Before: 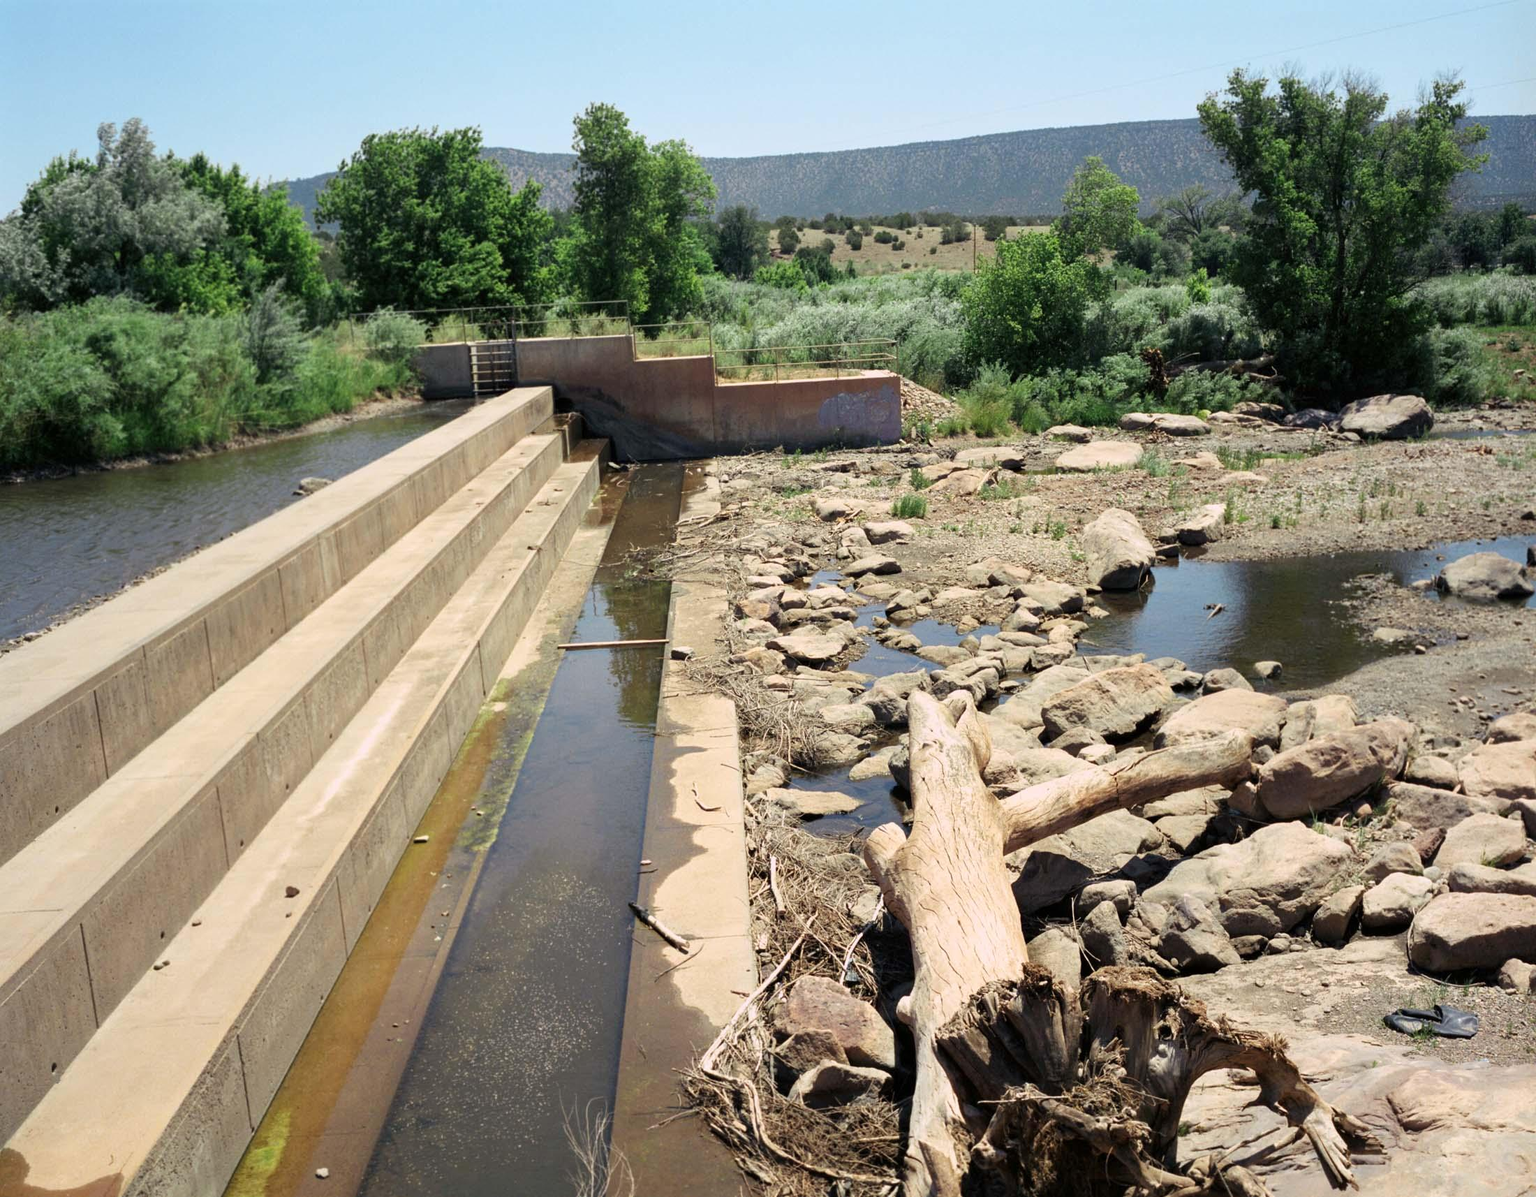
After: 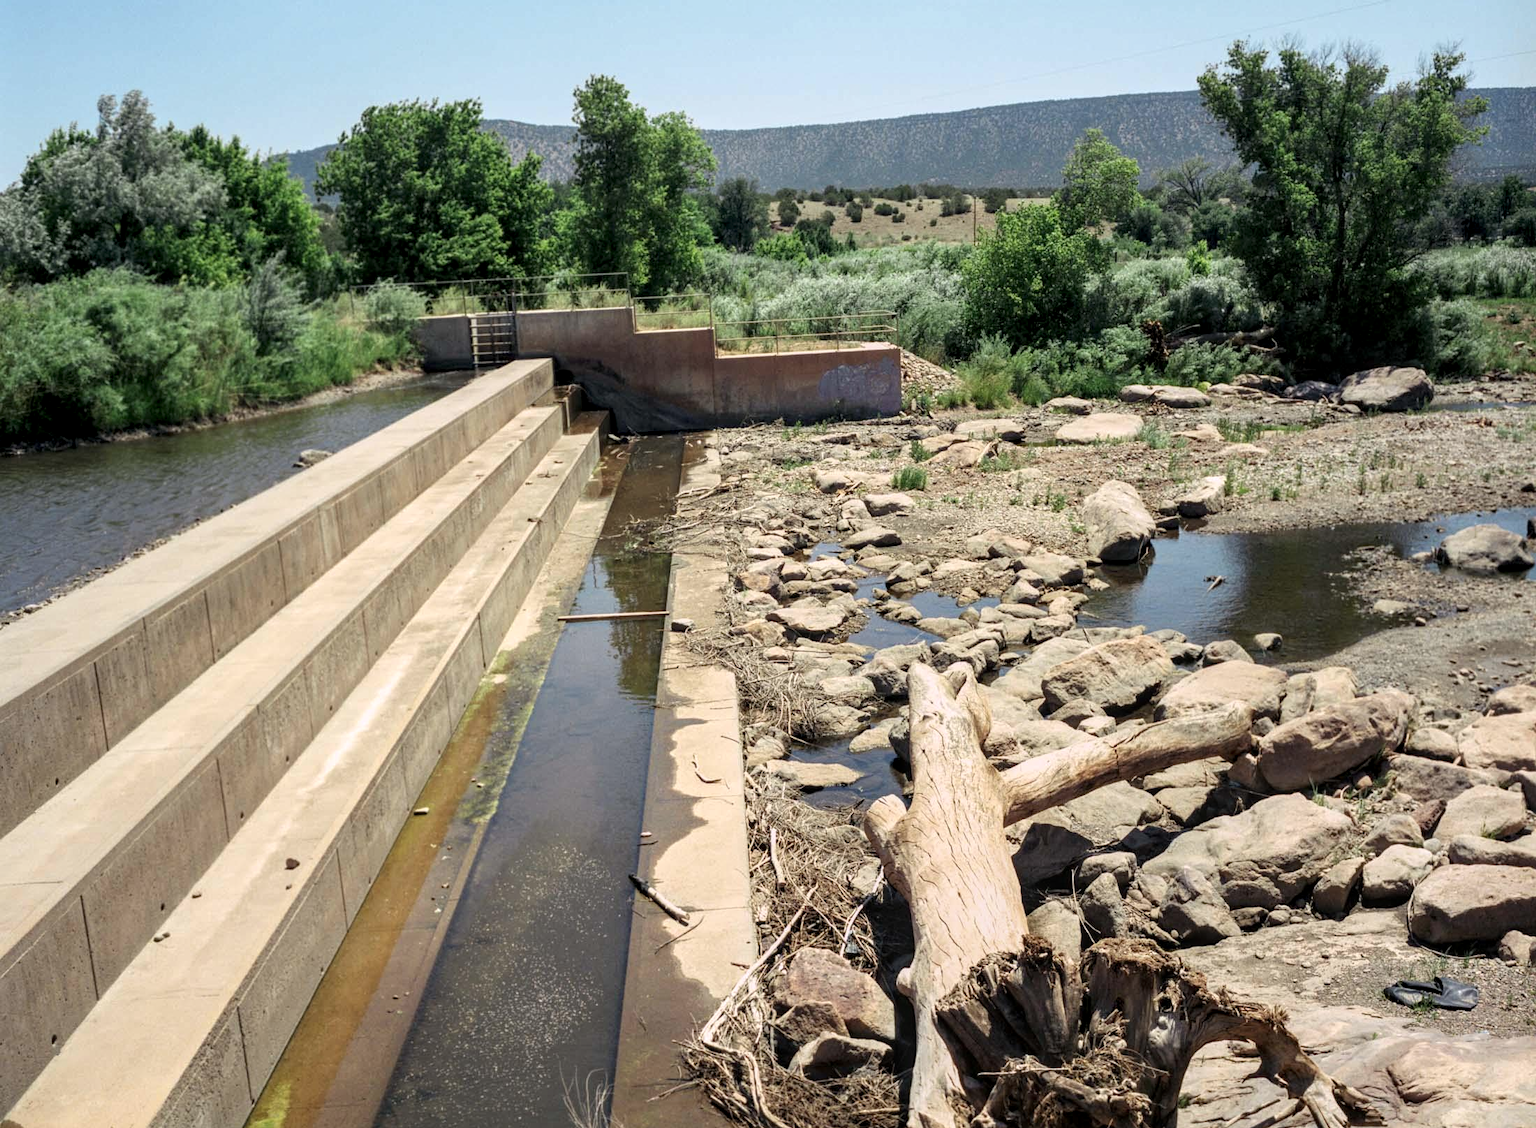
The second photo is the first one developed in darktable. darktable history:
crop and rotate: top 2.36%, bottom 3.252%
local contrast: detail 130%
contrast brightness saturation: saturation -0.064
